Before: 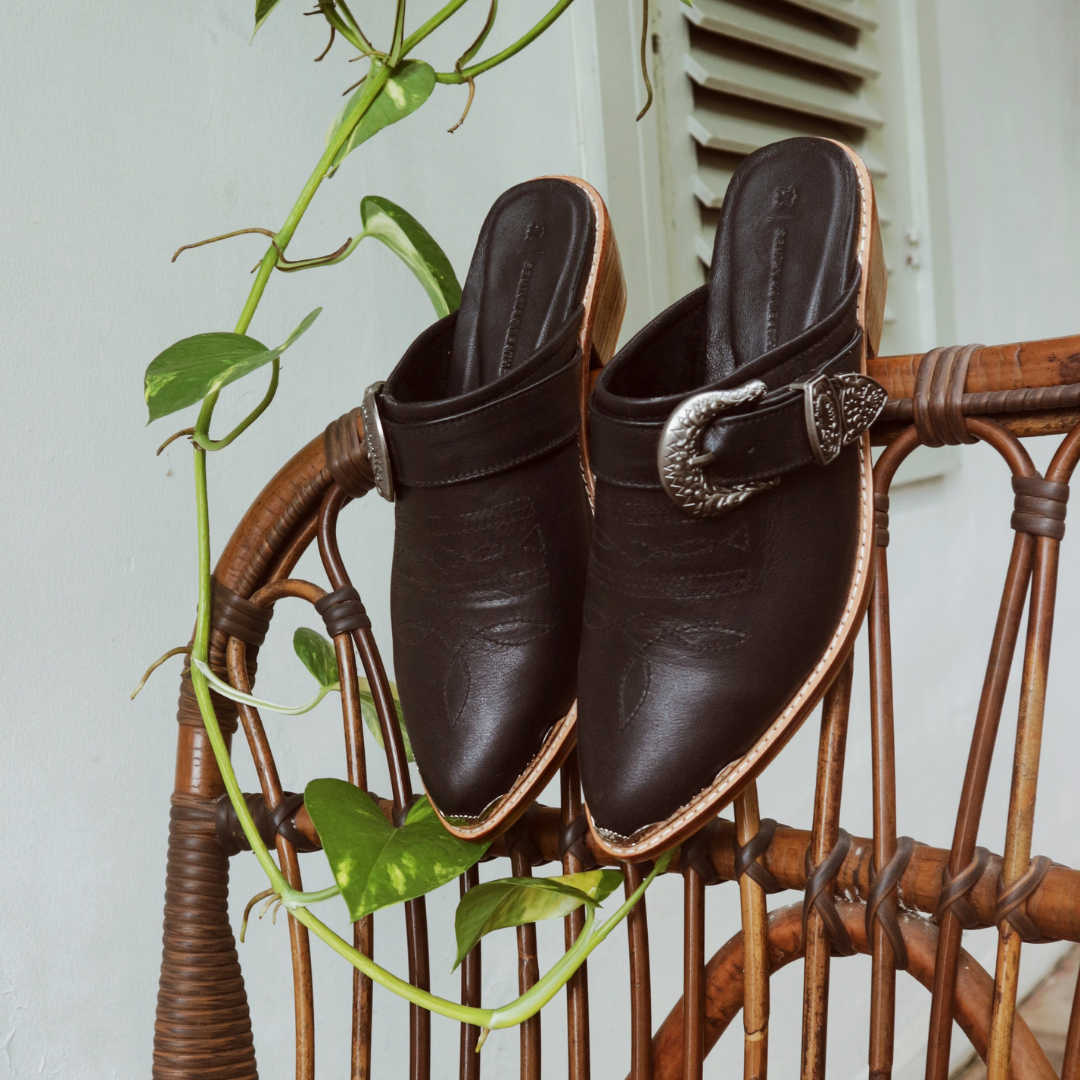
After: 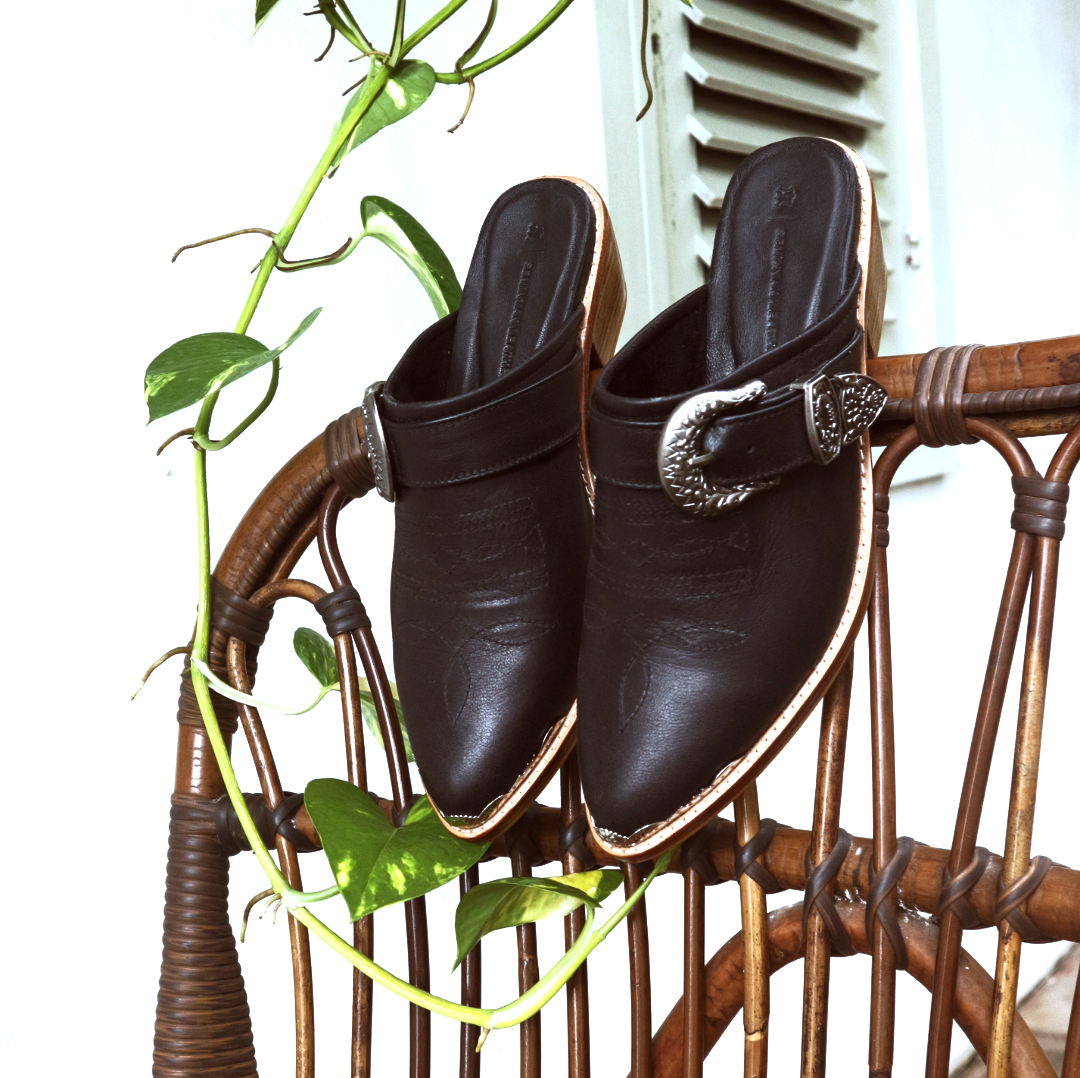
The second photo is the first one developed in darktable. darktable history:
rgb curve: curves: ch0 [(0, 0) (0.415, 0.237) (1, 1)]
white balance: red 0.954, blue 1.079
exposure: black level correction 0, exposure 1.1 EV, compensate exposure bias true, compensate highlight preservation false
crop: top 0.05%, bottom 0.098%
